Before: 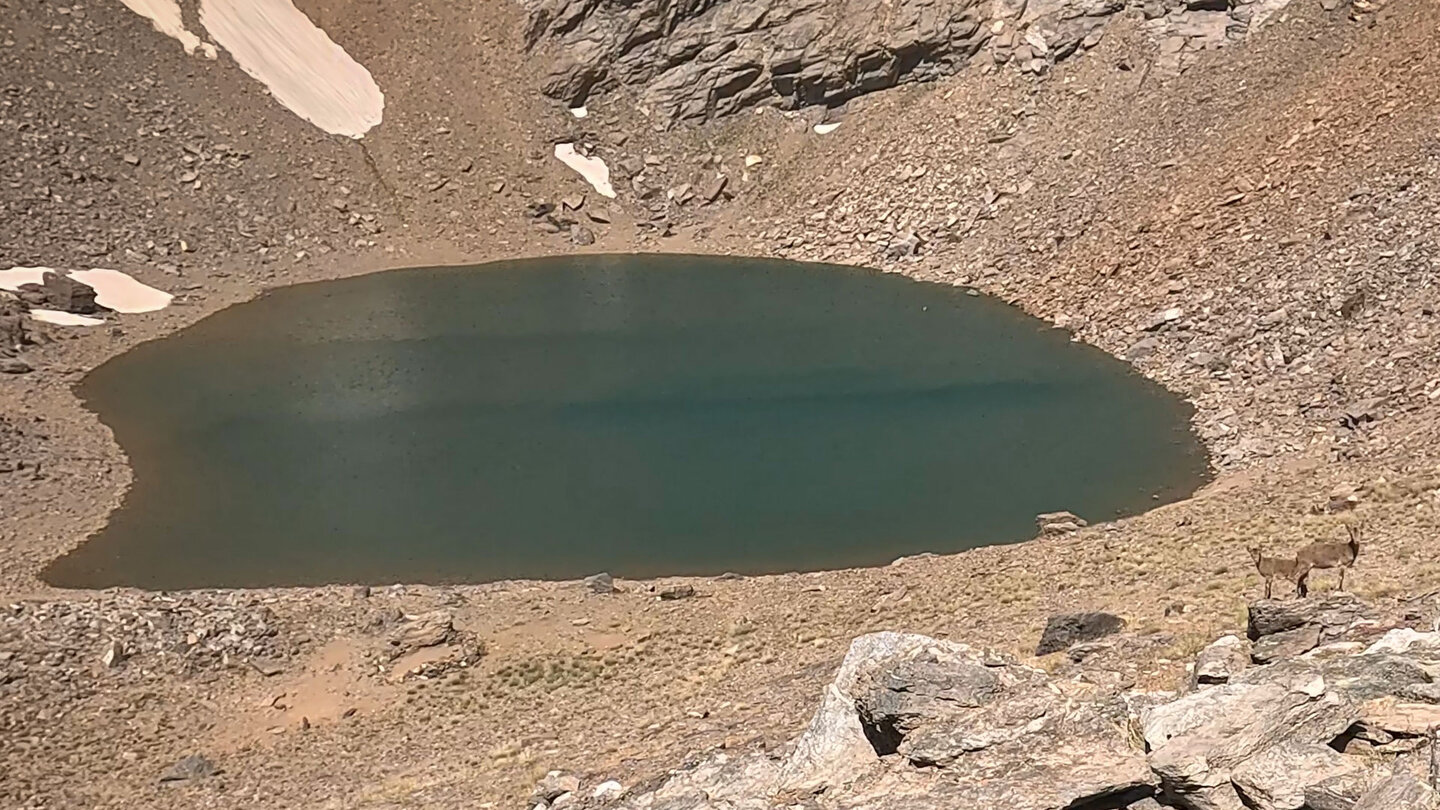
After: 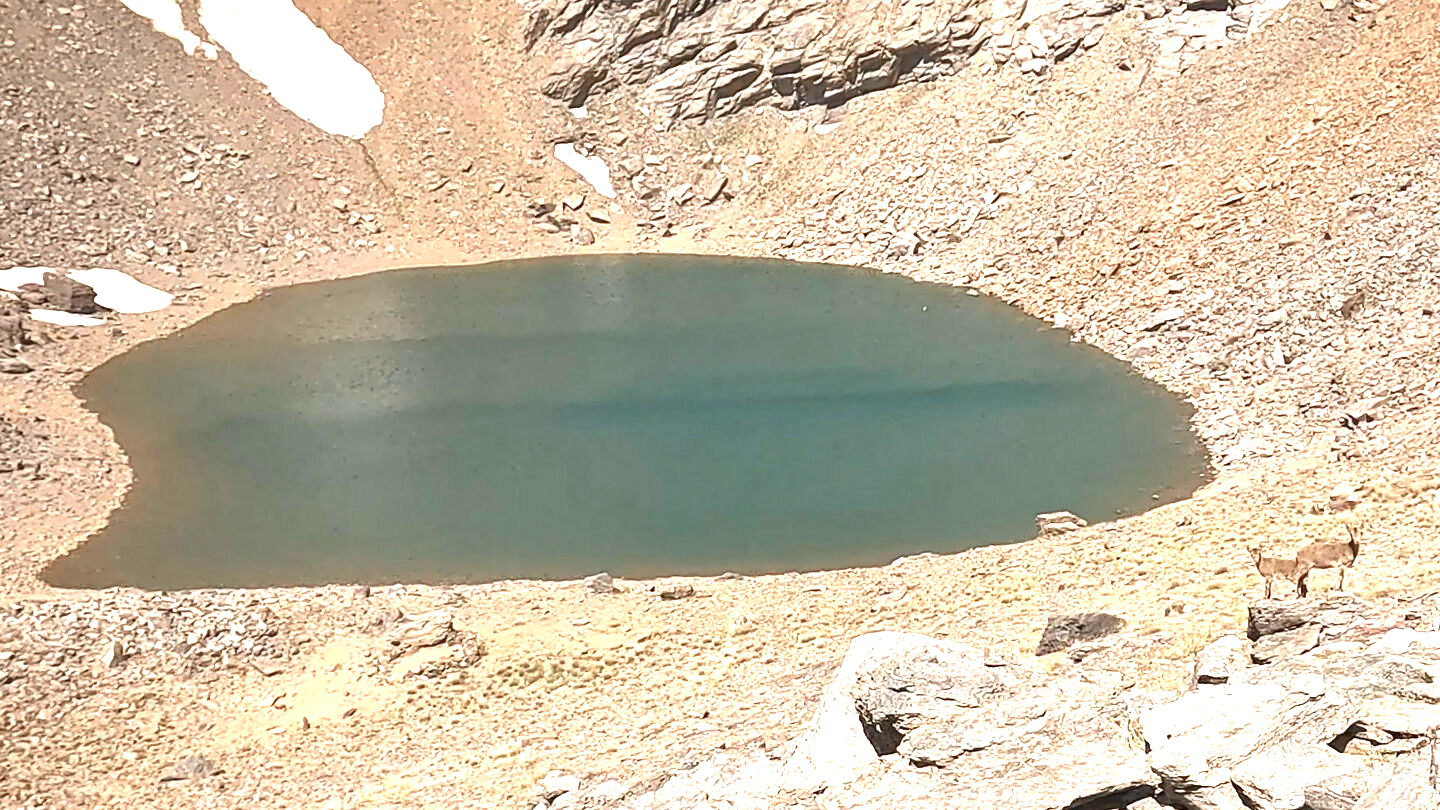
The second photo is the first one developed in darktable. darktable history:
exposure: black level correction 0, exposure 1.378 EV, compensate highlight preservation false
